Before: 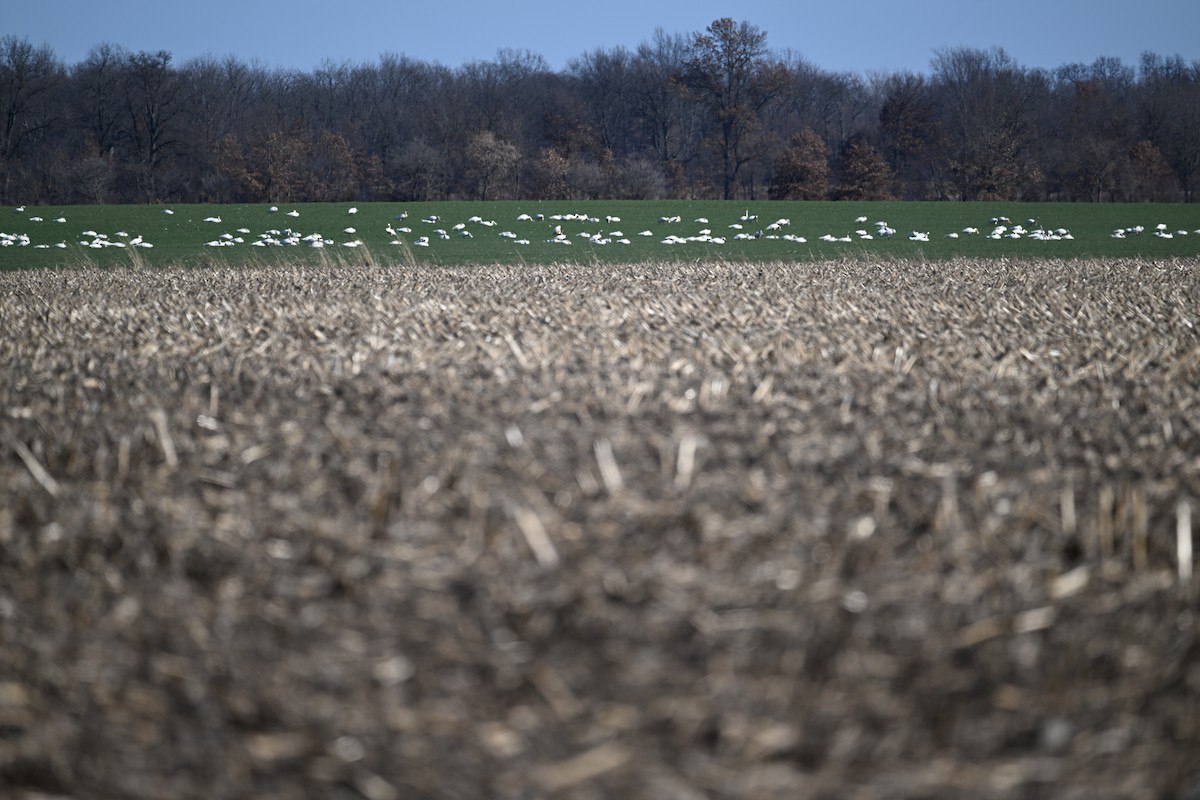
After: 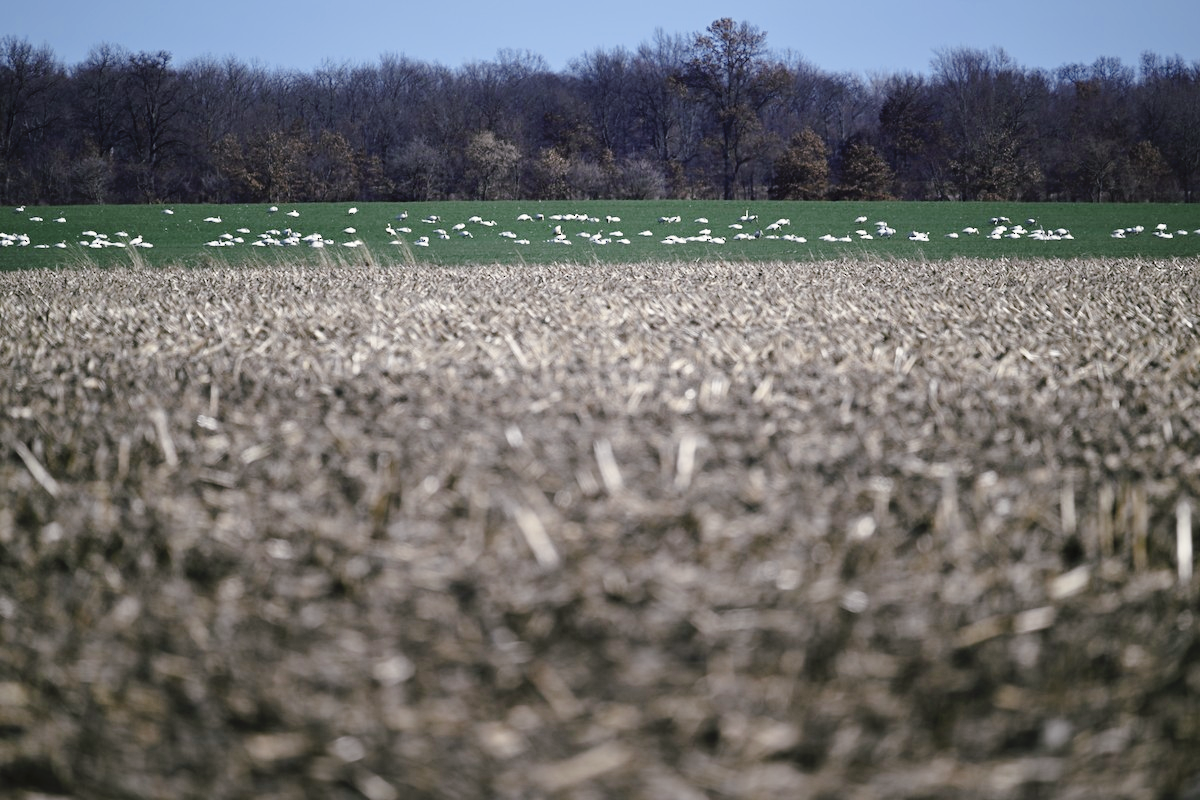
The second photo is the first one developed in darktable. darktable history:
tone curve: curves: ch0 [(0, 0) (0.003, 0.015) (0.011, 0.019) (0.025, 0.027) (0.044, 0.041) (0.069, 0.055) (0.1, 0.079) (0.136, 0.099) (0.177, 0.149) (0.224, 0.216) (0.277, 0.292) (0.335, 0.383) (0.399, 0.474) (0.468, 0.556) (0.543, 0.632) (0.623, 0.711) (0.709, 0.789) (0.801, 0.871) (0.898, 0.944) (1, 1)], preserve colors none
color look up table: target L [94.57, 92.18, 90.97, 90.58, 87.25, 84.41, 63.94, 60.28, 59.77, 45.28, 41.9, 25, 200.09, 88.39, 73.6, 73.87, 69.62, 63.89, 50.05, 51.17, 48.24, 46.43, 40.6, 26.48, 21.6, 14.68, 4.694, 80.21, 77.47, 70.55, 63.1, 64.01, 58.68, 55.16, 54.29, 48.83, 42.42, 36.18, 36.77, 33.59, 33.8, 16.83, 4.725, 95.85, 91.61, 70.42, 59.95, 53.19, 20.76], target a [-19.52, -29.71, -34.14, -28.26, -50.81, -23.67, -61.57, -30.87, -32.65, -39.19, -6.65, -19.57, 0, -0.998, 30.01, 15.37, 26.18, -0.07, 55.98, 59.01, 74.44, 19.33, 14.89, 27.26, 13.76, -1.559, 22.97, 25.52, 7.763, 5.013, 52.89, 47.7, 63.49, 69.21, 37.03, 27.5, 1.355, 12.08, 26.04, 48.09, 55.24, 33.97, 27.28, -7.87, -29.15, -24.52, -20.91, -4.19, -4.733], target b [24.91, 37.62, 19.08, 7.364, 26.34, 10.77, 36.41, 28.2, 9.037, 28.44, 14.39, 14.81, 0, 15.79, 6.826, 66.87, 49.69, 55.19, 16.03, 52.53, 26.59, 18.74, 37.36, 34.81, 29.74, 15.63, 3.835, -23.35, -5.831, -36.91, -11.38, -47.44, -28.89, -57.31, -31.98, -68.85, -0.608, -64.03, -18.64, -5.824, -76.76, -54.08, -37.63, 0.041, -6.612, -25.8, -8.351, -45.34, -13.73], num patches 49
